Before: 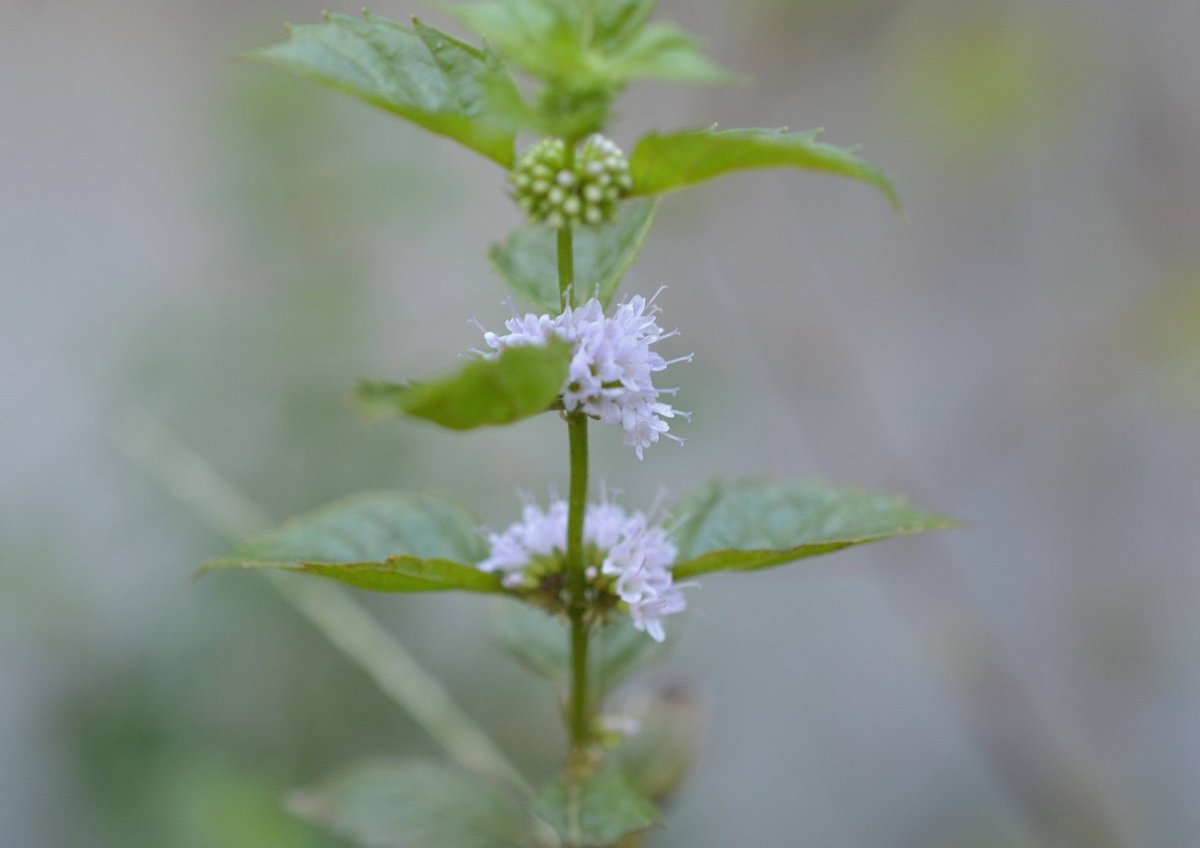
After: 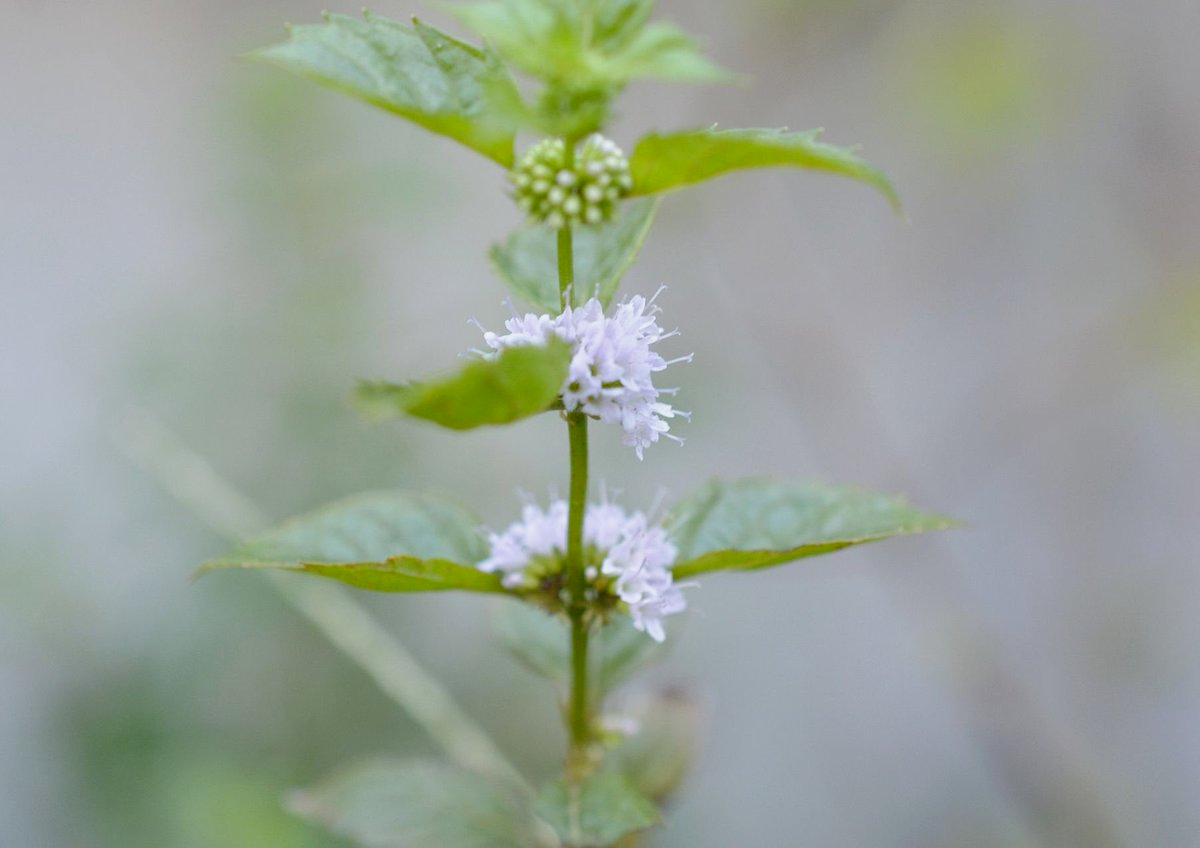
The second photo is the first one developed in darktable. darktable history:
tone curve: curves: ch0 [(0, 0.021) (0.049, 0.044) (0.152, 0.14) (0.328, 0.377) (0.473, 0.543) (0.663, 0.734) (0.84, 0.899) (1, 0.969)]; ch1 [(0, 0) (0.302, 0.331) (0.427, 0.433) (0.472, 0.47) (0.502, 0.503) (0.527, 0.524) (0.564, 0.591) (0.602, 0.632) (0.677, 0.701) (0.859, 0.885) (1, 1)]; ch2 [(0, 0) (0.33, 0.301) (0.447, 0.44) (0.487, 0.496) (0.502, 0.516) (0.535, 0.563) (0.565, 0.6) (0.618, 0.629) (1, 1)], preserve colors none
